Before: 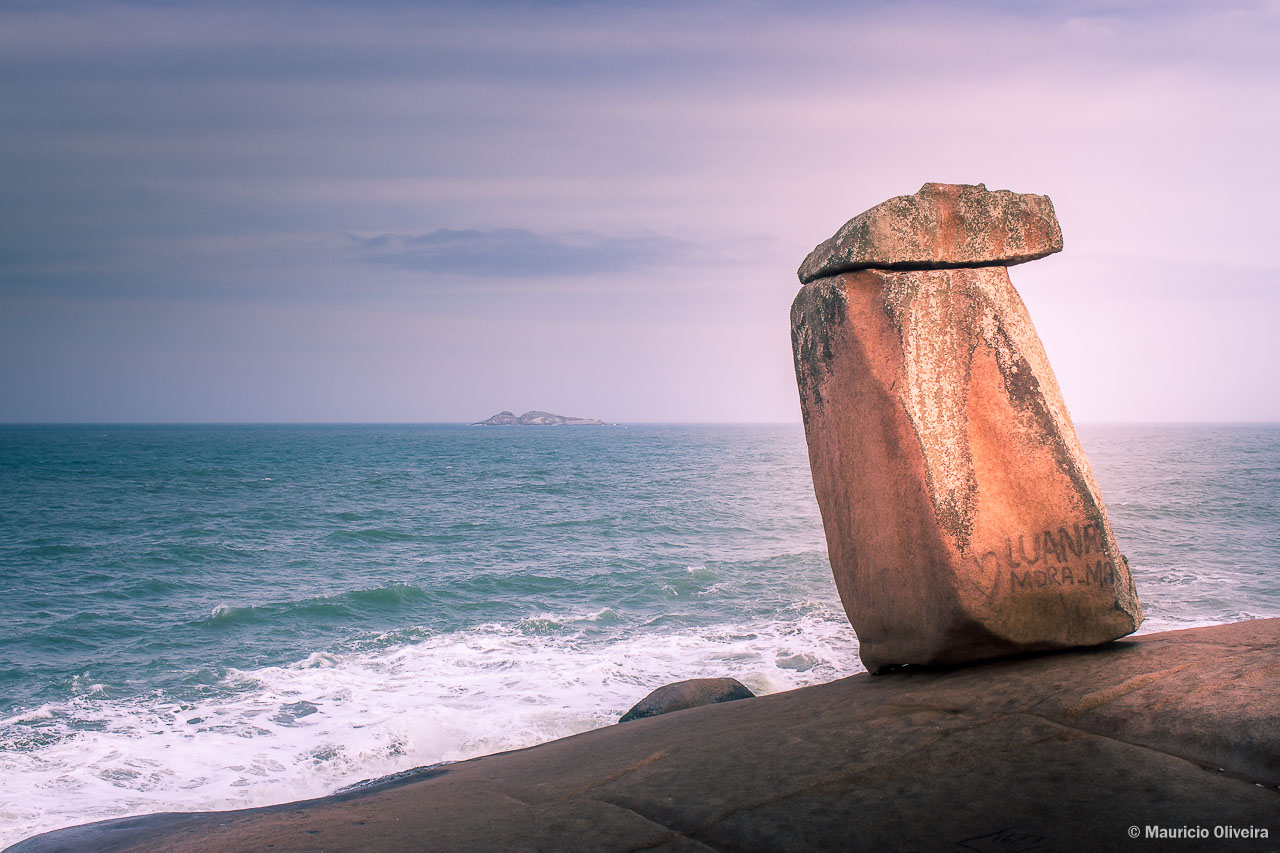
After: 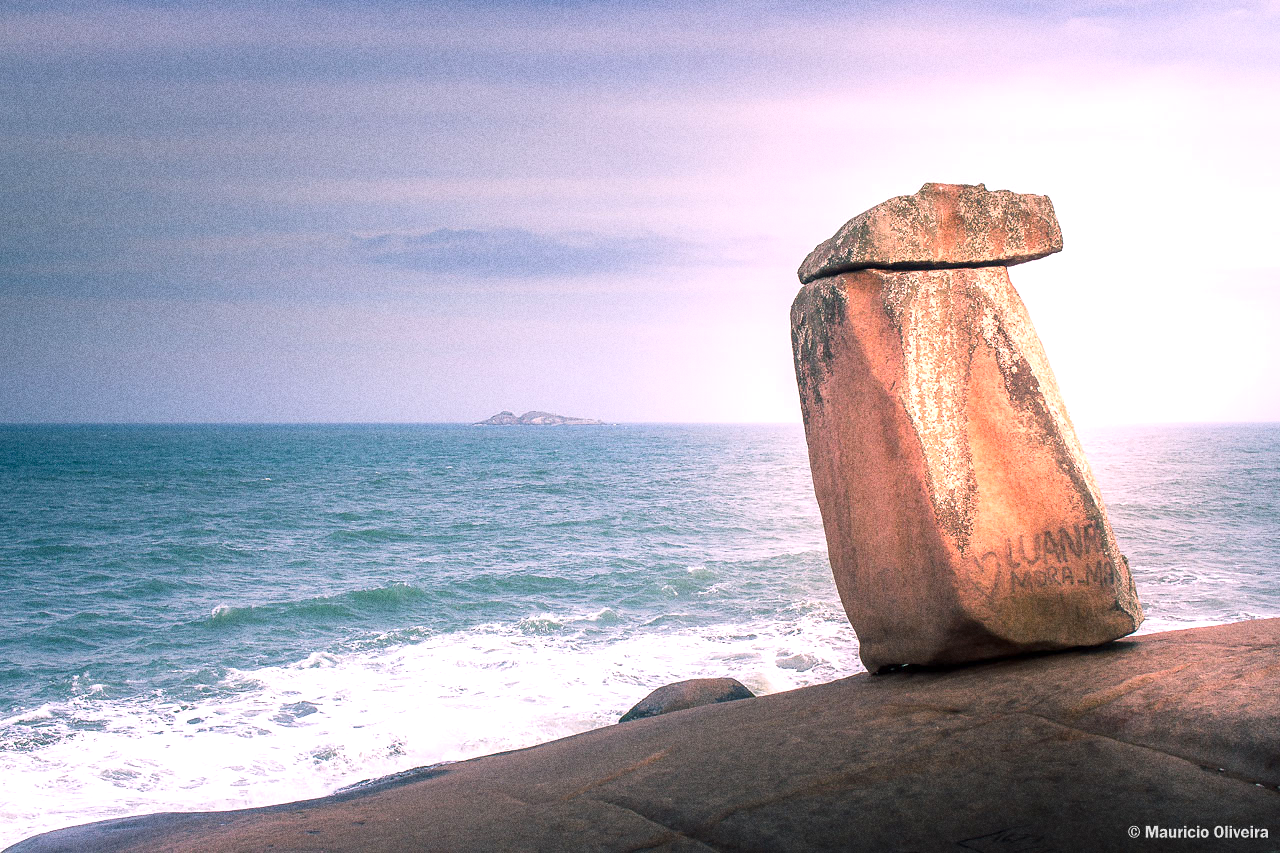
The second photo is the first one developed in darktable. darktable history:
grain: coarseness 0.09 ISO, strength 40%
exposure: exposure 0.6 EV, compensate highlight preservation false
